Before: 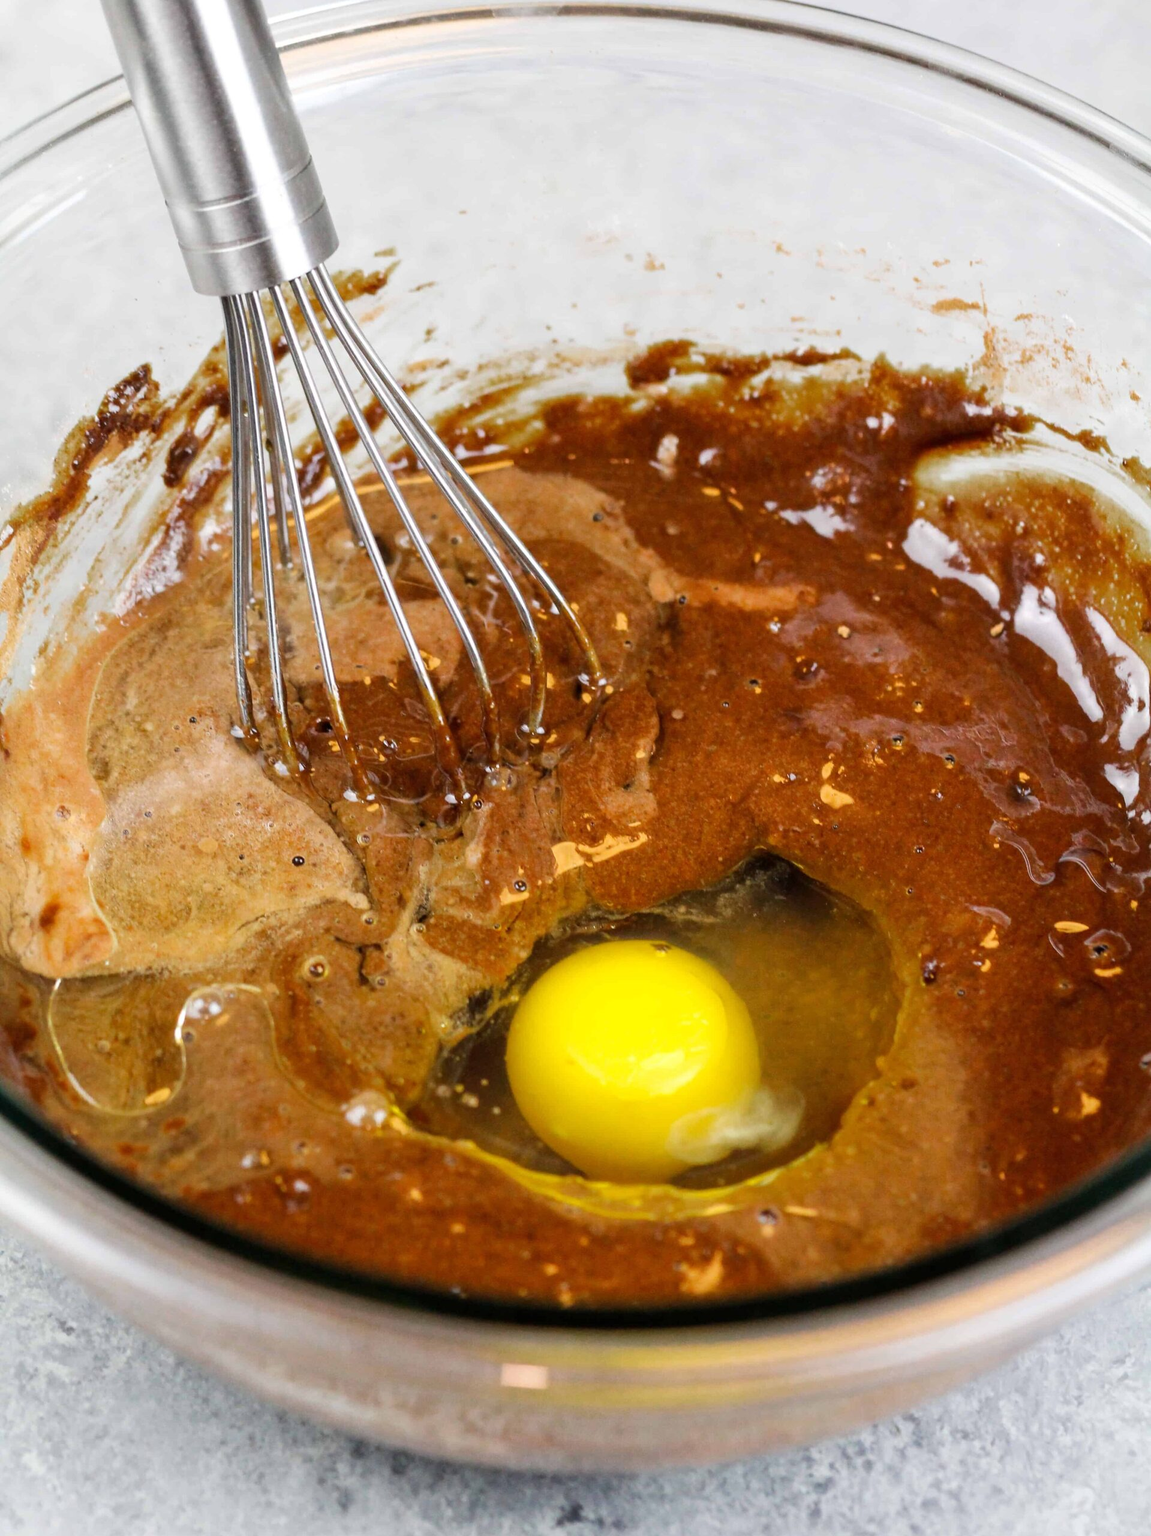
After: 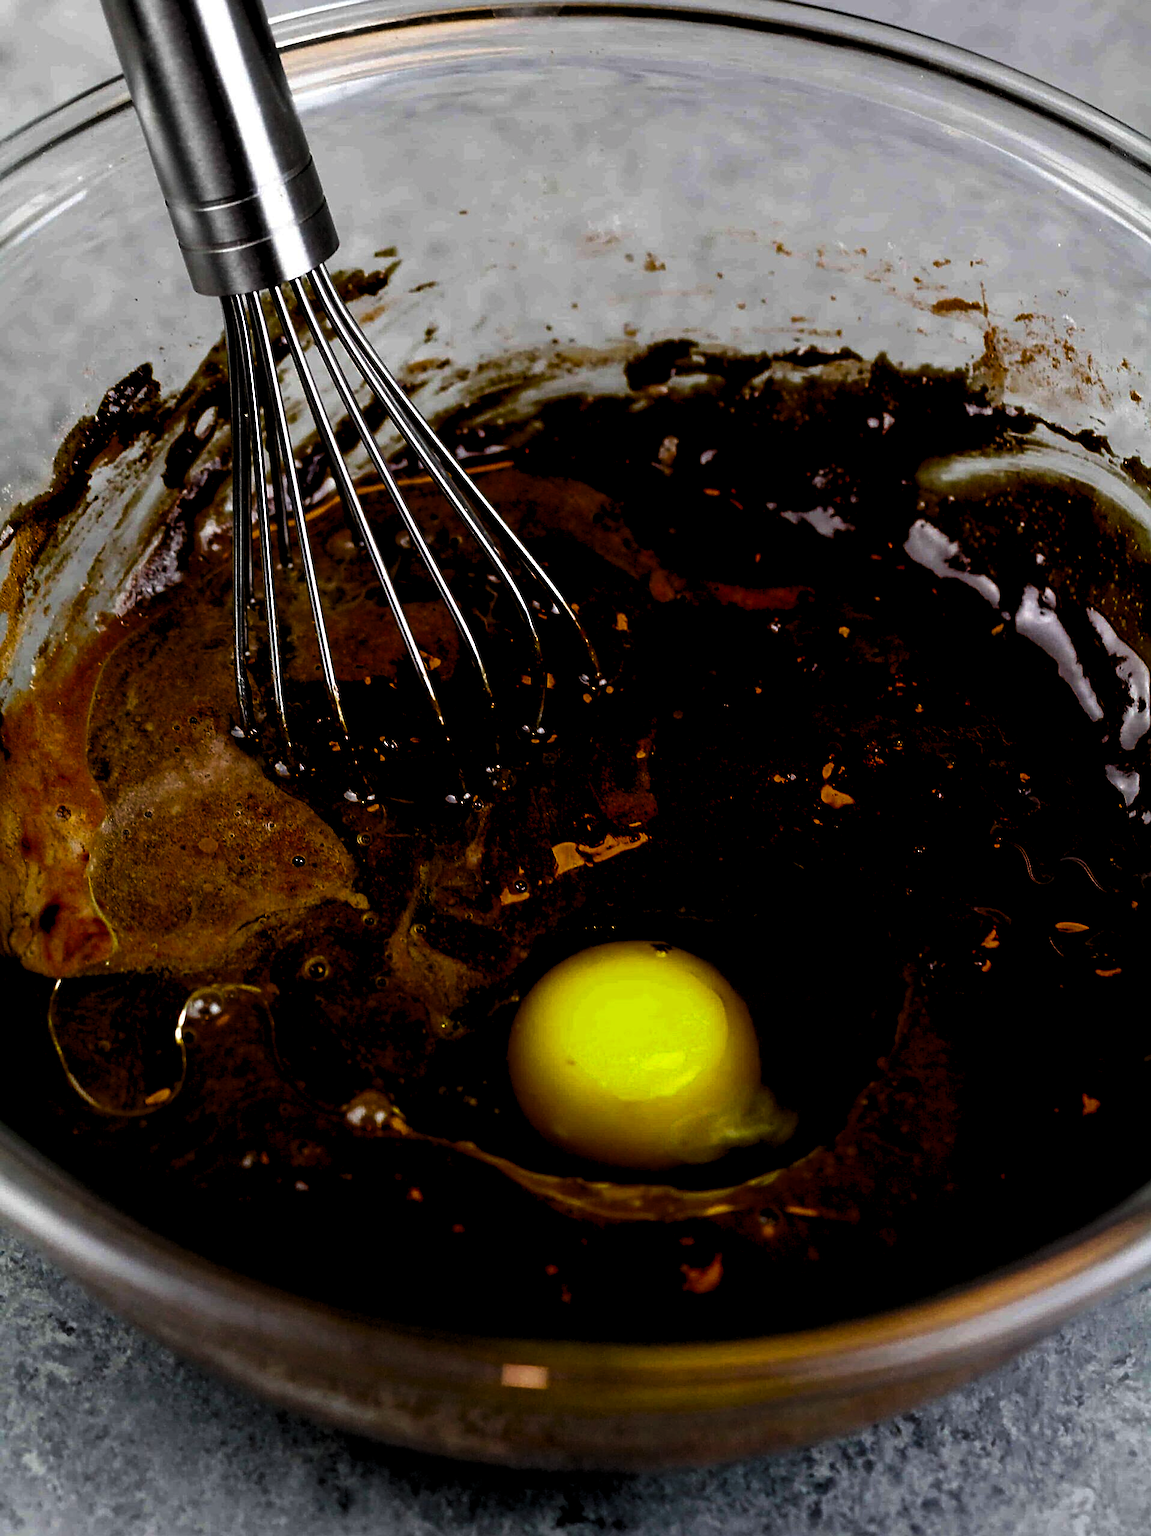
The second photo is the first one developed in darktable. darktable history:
contrast brightness saturation: brightness -1, saturation 1
levels: levels [0.116, 0.574, 1]
sharpen: on, module defaults
